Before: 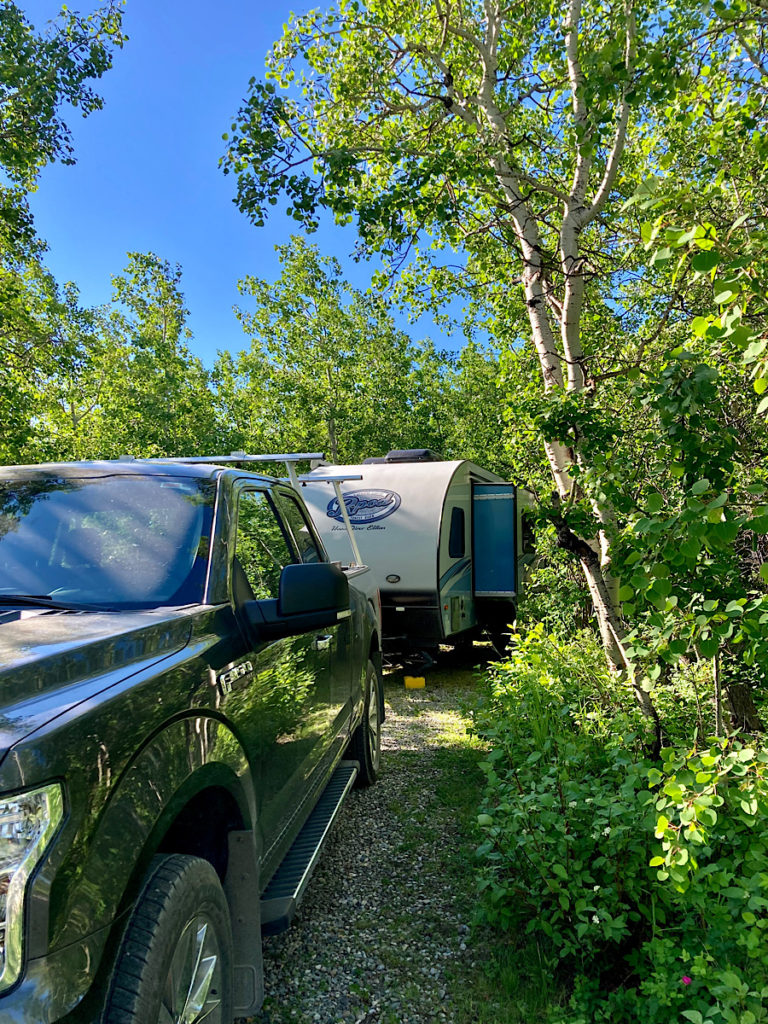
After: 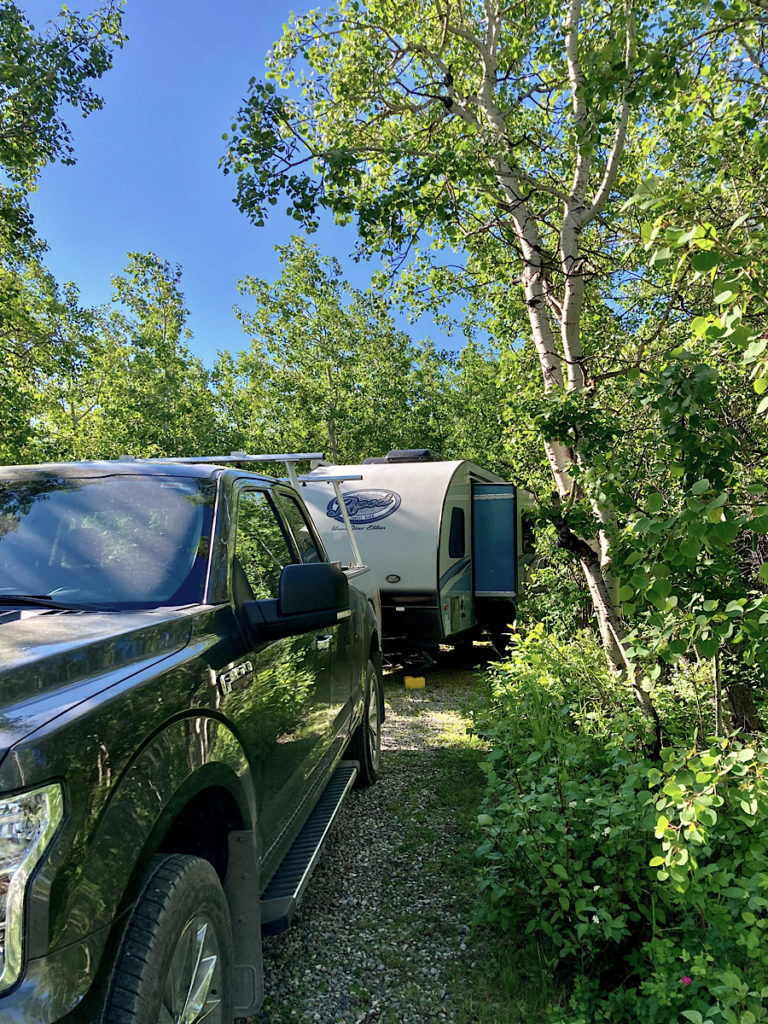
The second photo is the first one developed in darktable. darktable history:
contrast brightness saturation: saturation -0.17
tone equalizer: on, module defaults
